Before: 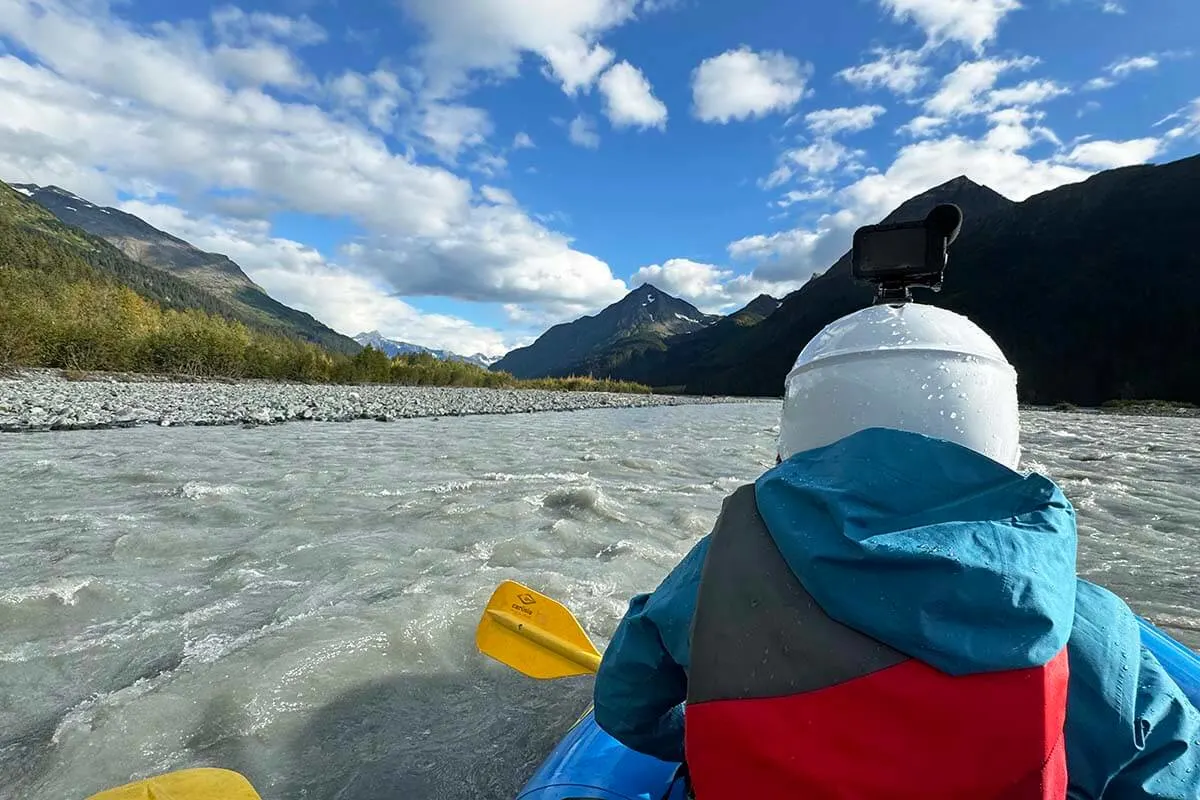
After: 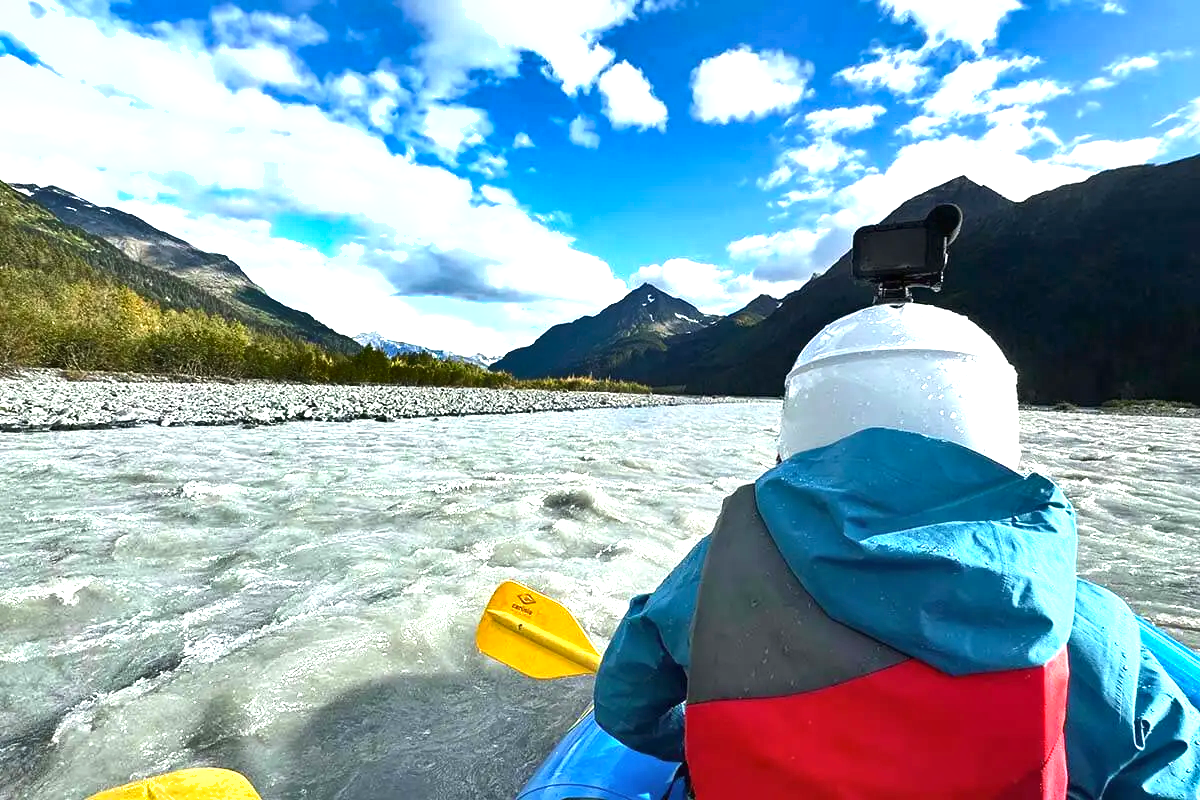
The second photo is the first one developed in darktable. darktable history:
exposure: black level correction 0, exposure 1.2 EV, compensate highlight preservation false
shadows and highlights: soften with gaussian
